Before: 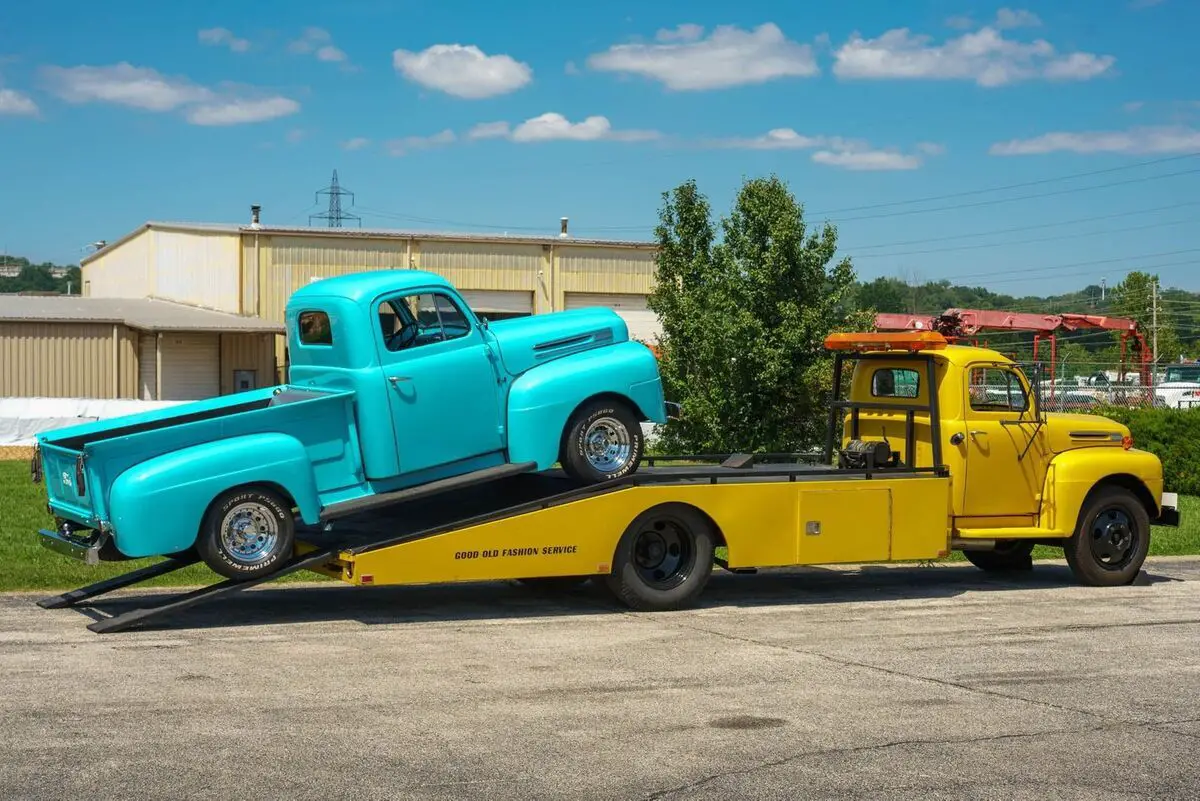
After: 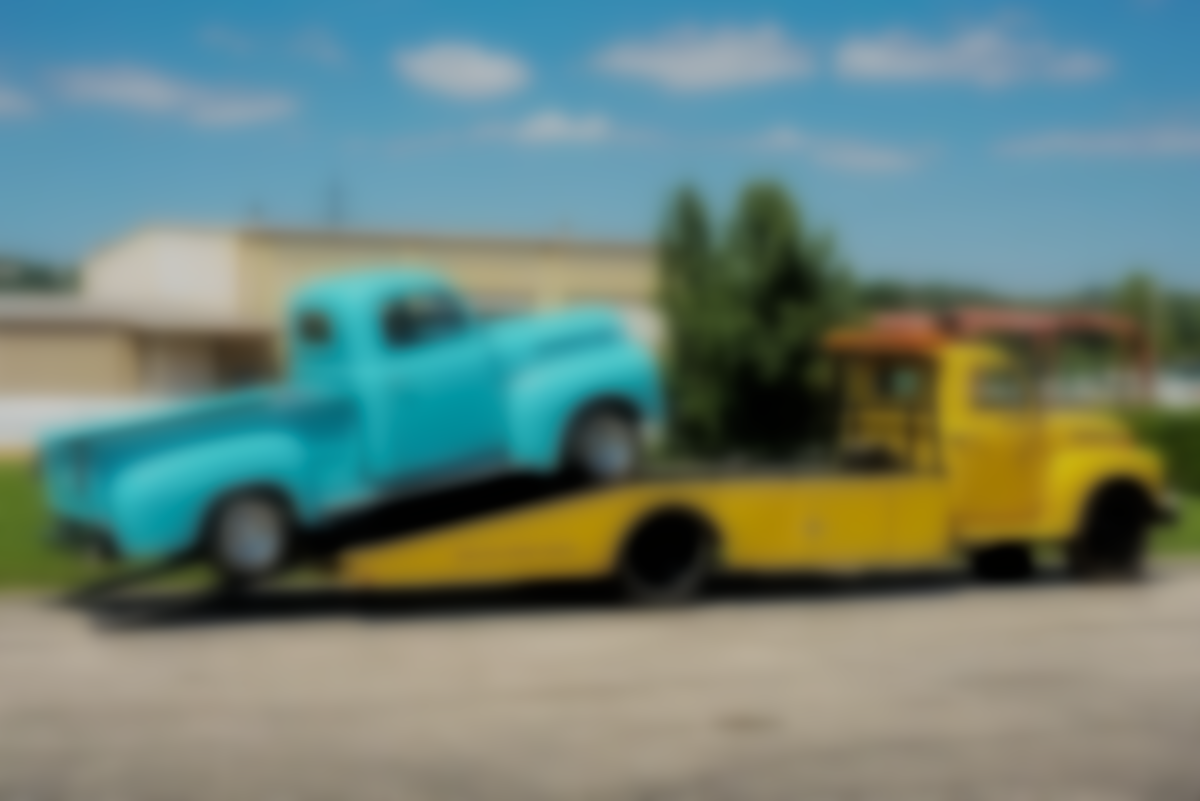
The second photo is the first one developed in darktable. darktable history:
white balance: emerald 1
filmic rgb: black relative exposure -4.38 EV, white relative exposure 4.56 EV, hardness 2.37, contrast 1.05
lowpass: on, module defaults
